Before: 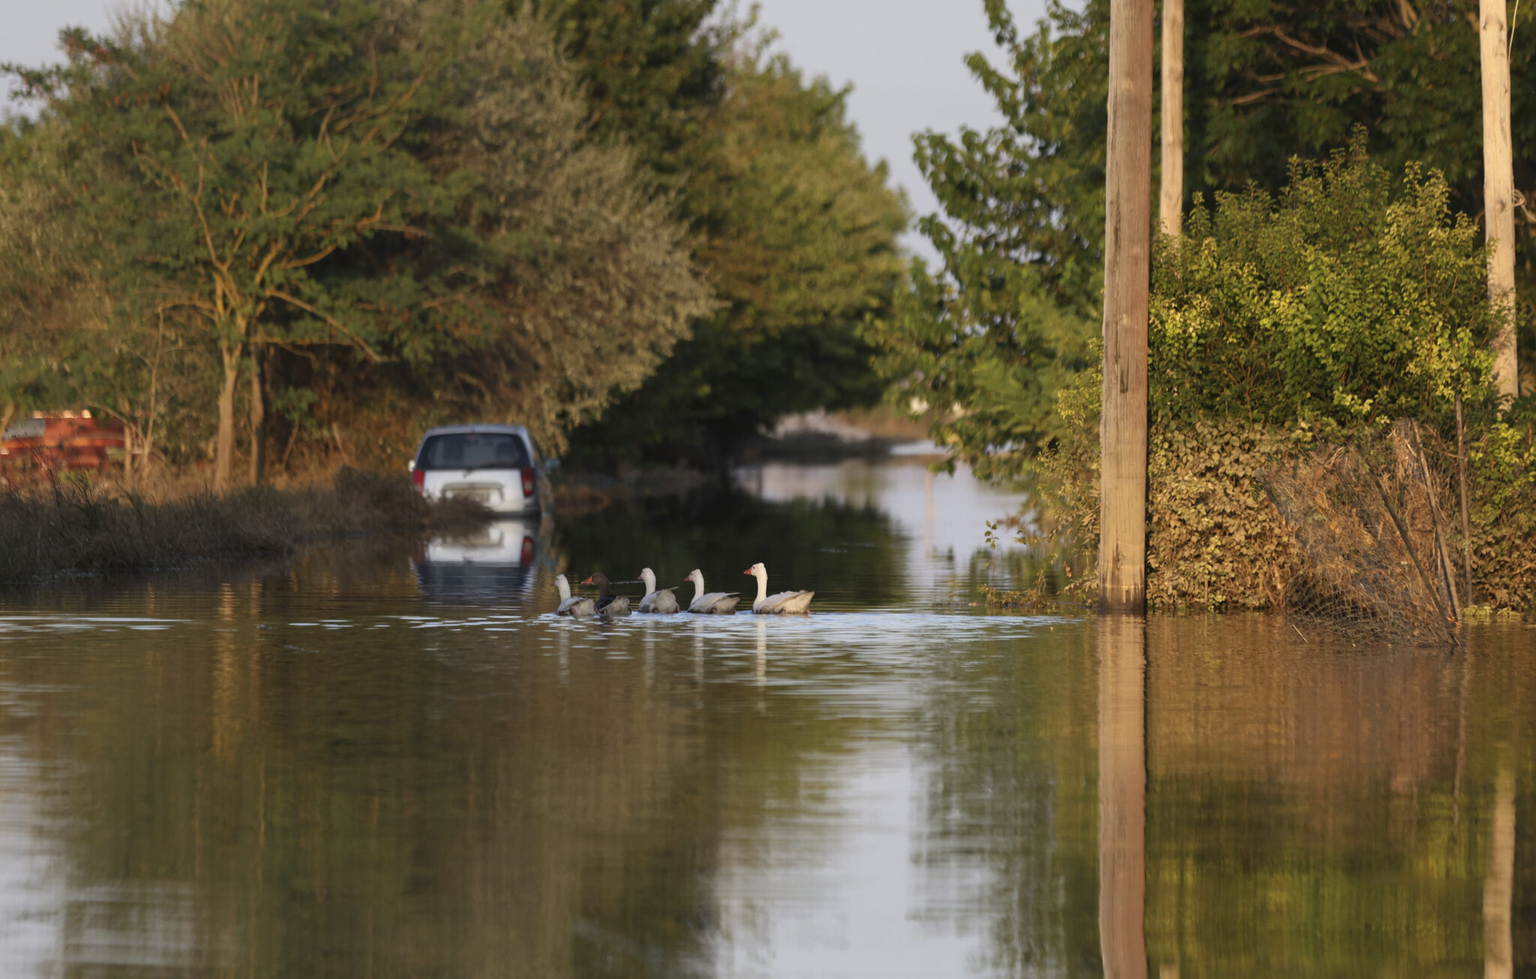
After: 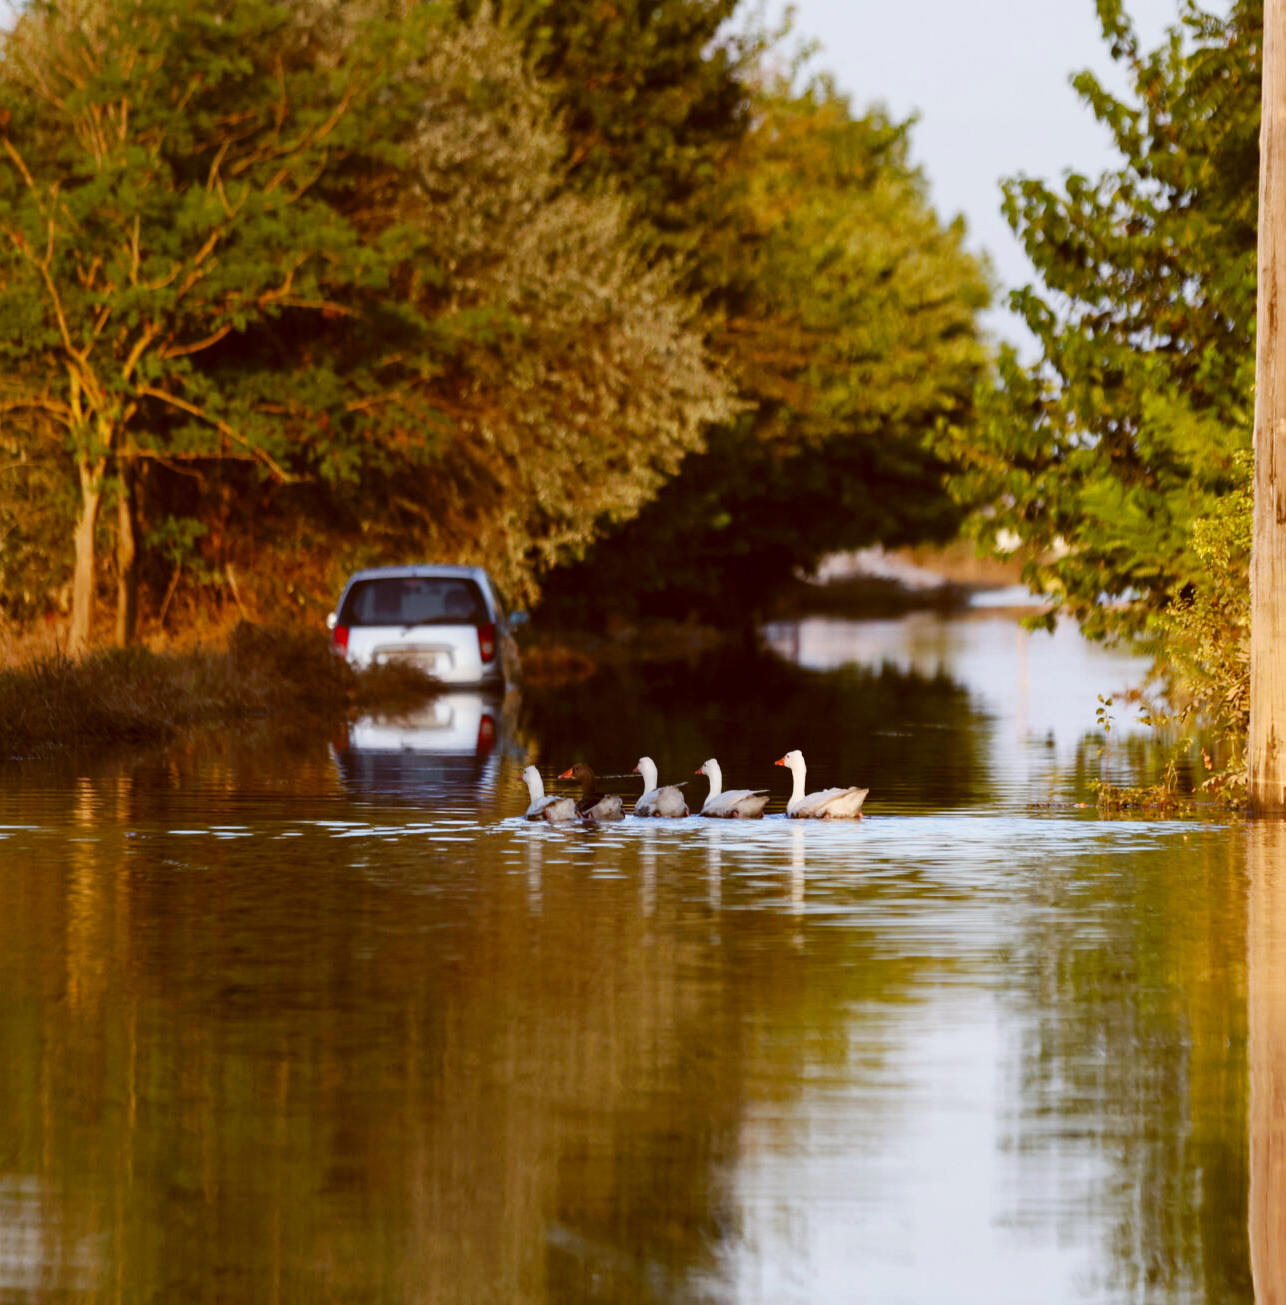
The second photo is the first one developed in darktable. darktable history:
crop: left 10.644%, right 26.528%
color balance: lift [1, 1.015, 1.004, 0.985], gamma [1, 0.958, 0.971, 1.042], gain [1, 0.956, 0.977, 1.044]
base curve: curves: ch0 [(0, 0) (0.032, 0.025) (0.121, 0.166) (0.206, 0.329) (0.605, 0.79) (1, 1)], preserve colors none
